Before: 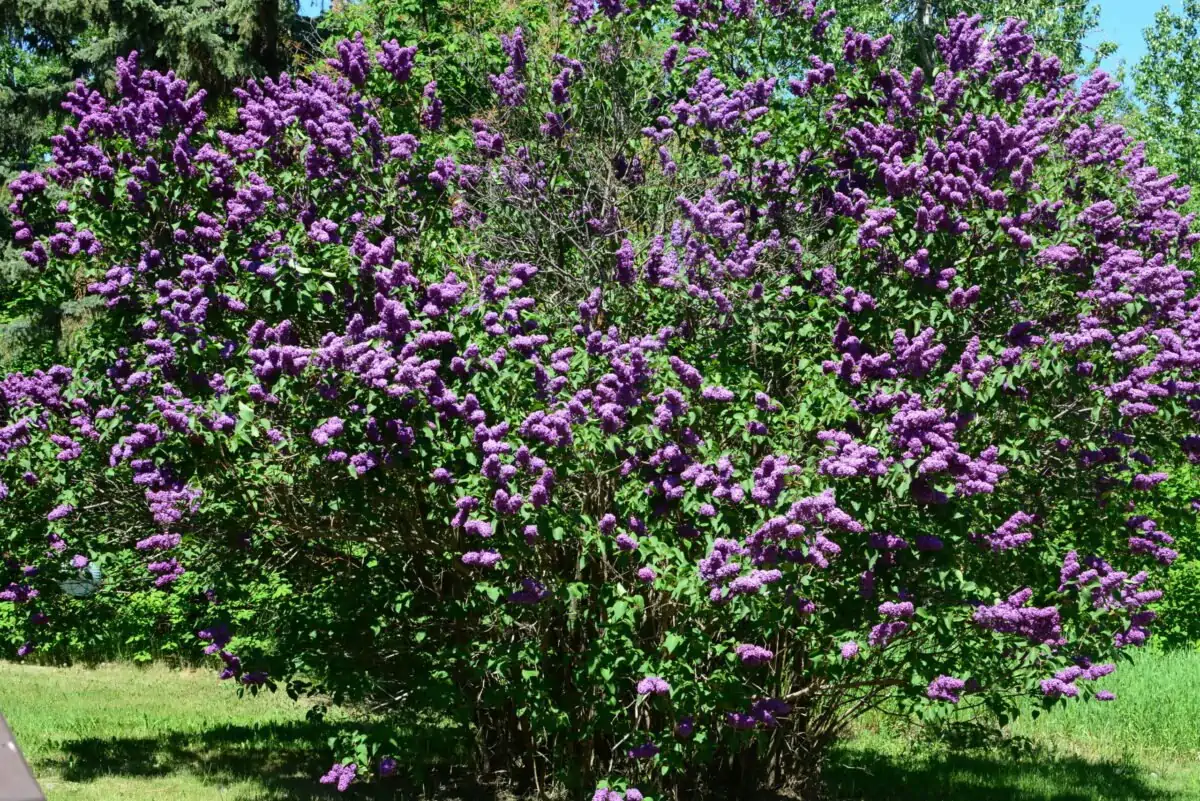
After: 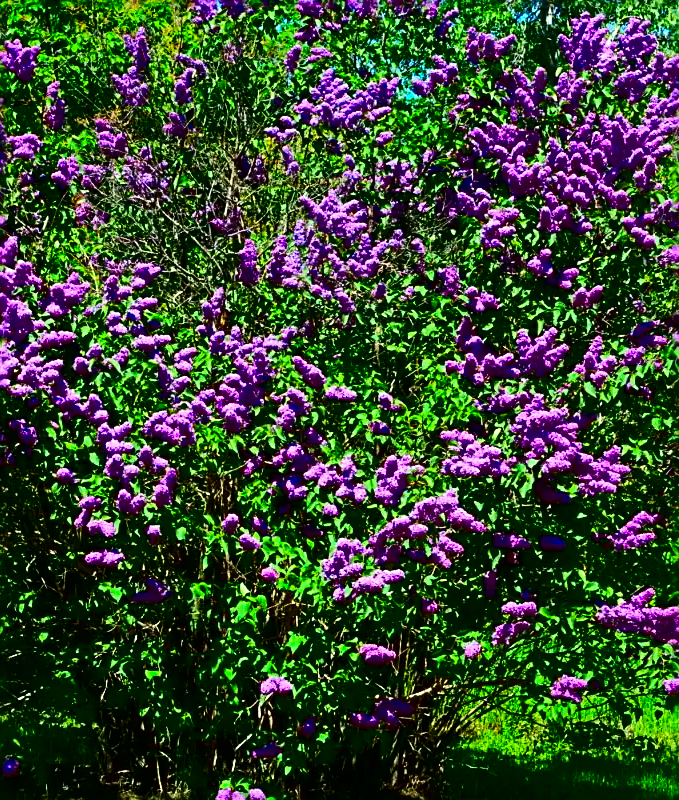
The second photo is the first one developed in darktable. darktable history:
contrast brightness saturation: contrast 0.22, brightness -0.19, saturation 0.24
sharpen: radius 2.531, amount 0.628
crop: left 31.458%, top 0%, right 11.876%
color correction: saturation 1.8
